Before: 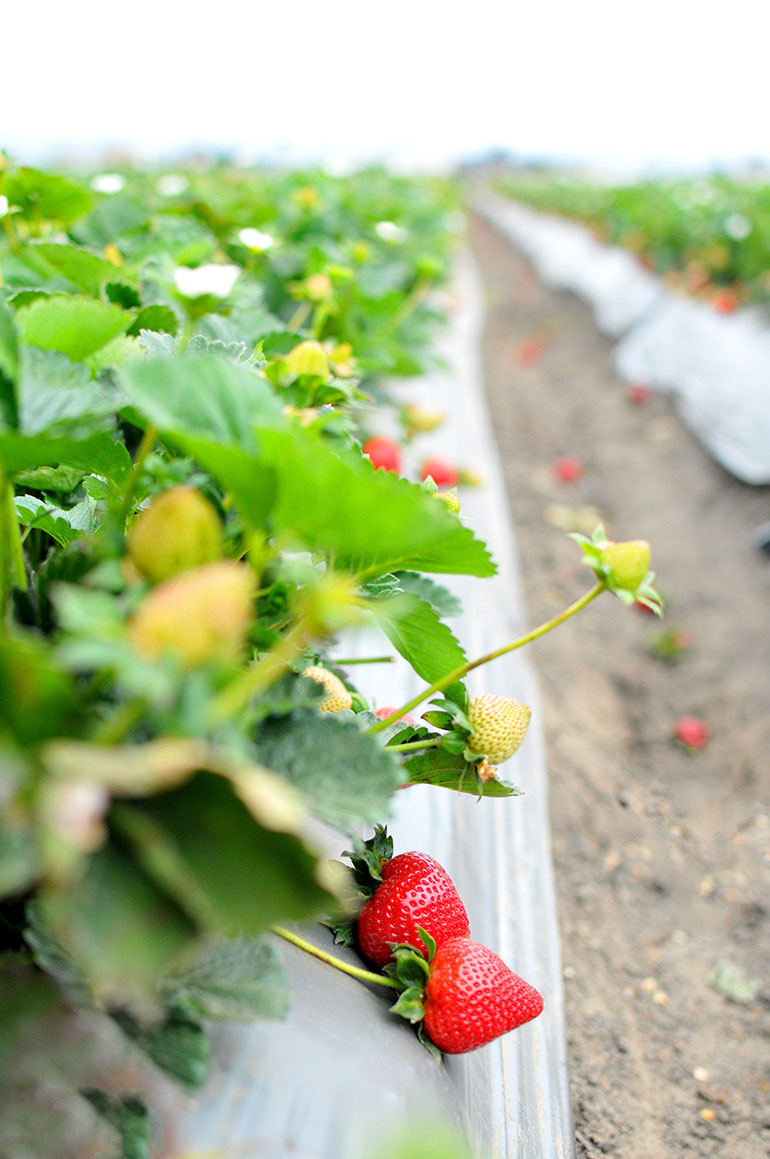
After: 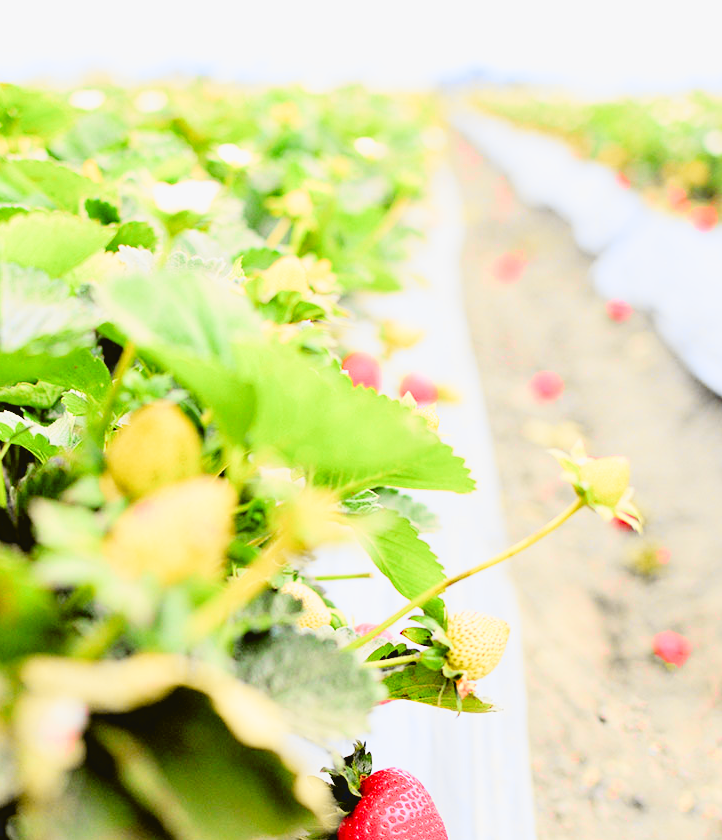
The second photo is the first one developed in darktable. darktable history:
exposure: black level correction 0.01, exposure 1 EV, compensate highlight preservation false
filmic rgb: black relative exposure -7.75 EV, white relative exposure 4.4 EV, threshold 3 EV, hardness 3.76, latitude 50%, contrast 1.1, color science v5 (2021), contrast in shadows safe, contrast in highlights safe, enable highlight reconstruction true
crop: left 2.737%, top 7.287%, right 3.421%, bottom 20.179%
tone curve: curves: ch0 [(0, 0.036) (0.119, 0.115) (0.466, 0.498) (0.715, 0.767) (0.817, 0.865) (1, 0.998)]; ch1 [(0, 0) (0.377, 0.424) (0.442, 0.491) (0.487, 0.498) (0.514, 0.512) (0.536, 0.577) (0.66, 0.724) (1, 1)]; ch2 [(0, 0) (0.38, 0.405) (0.463, 0.443) (0.492, 0.486) (0.526, 0.541) (0.578, 0.598) (1, 1)], color space Lab, independent channels, preserve colors none
